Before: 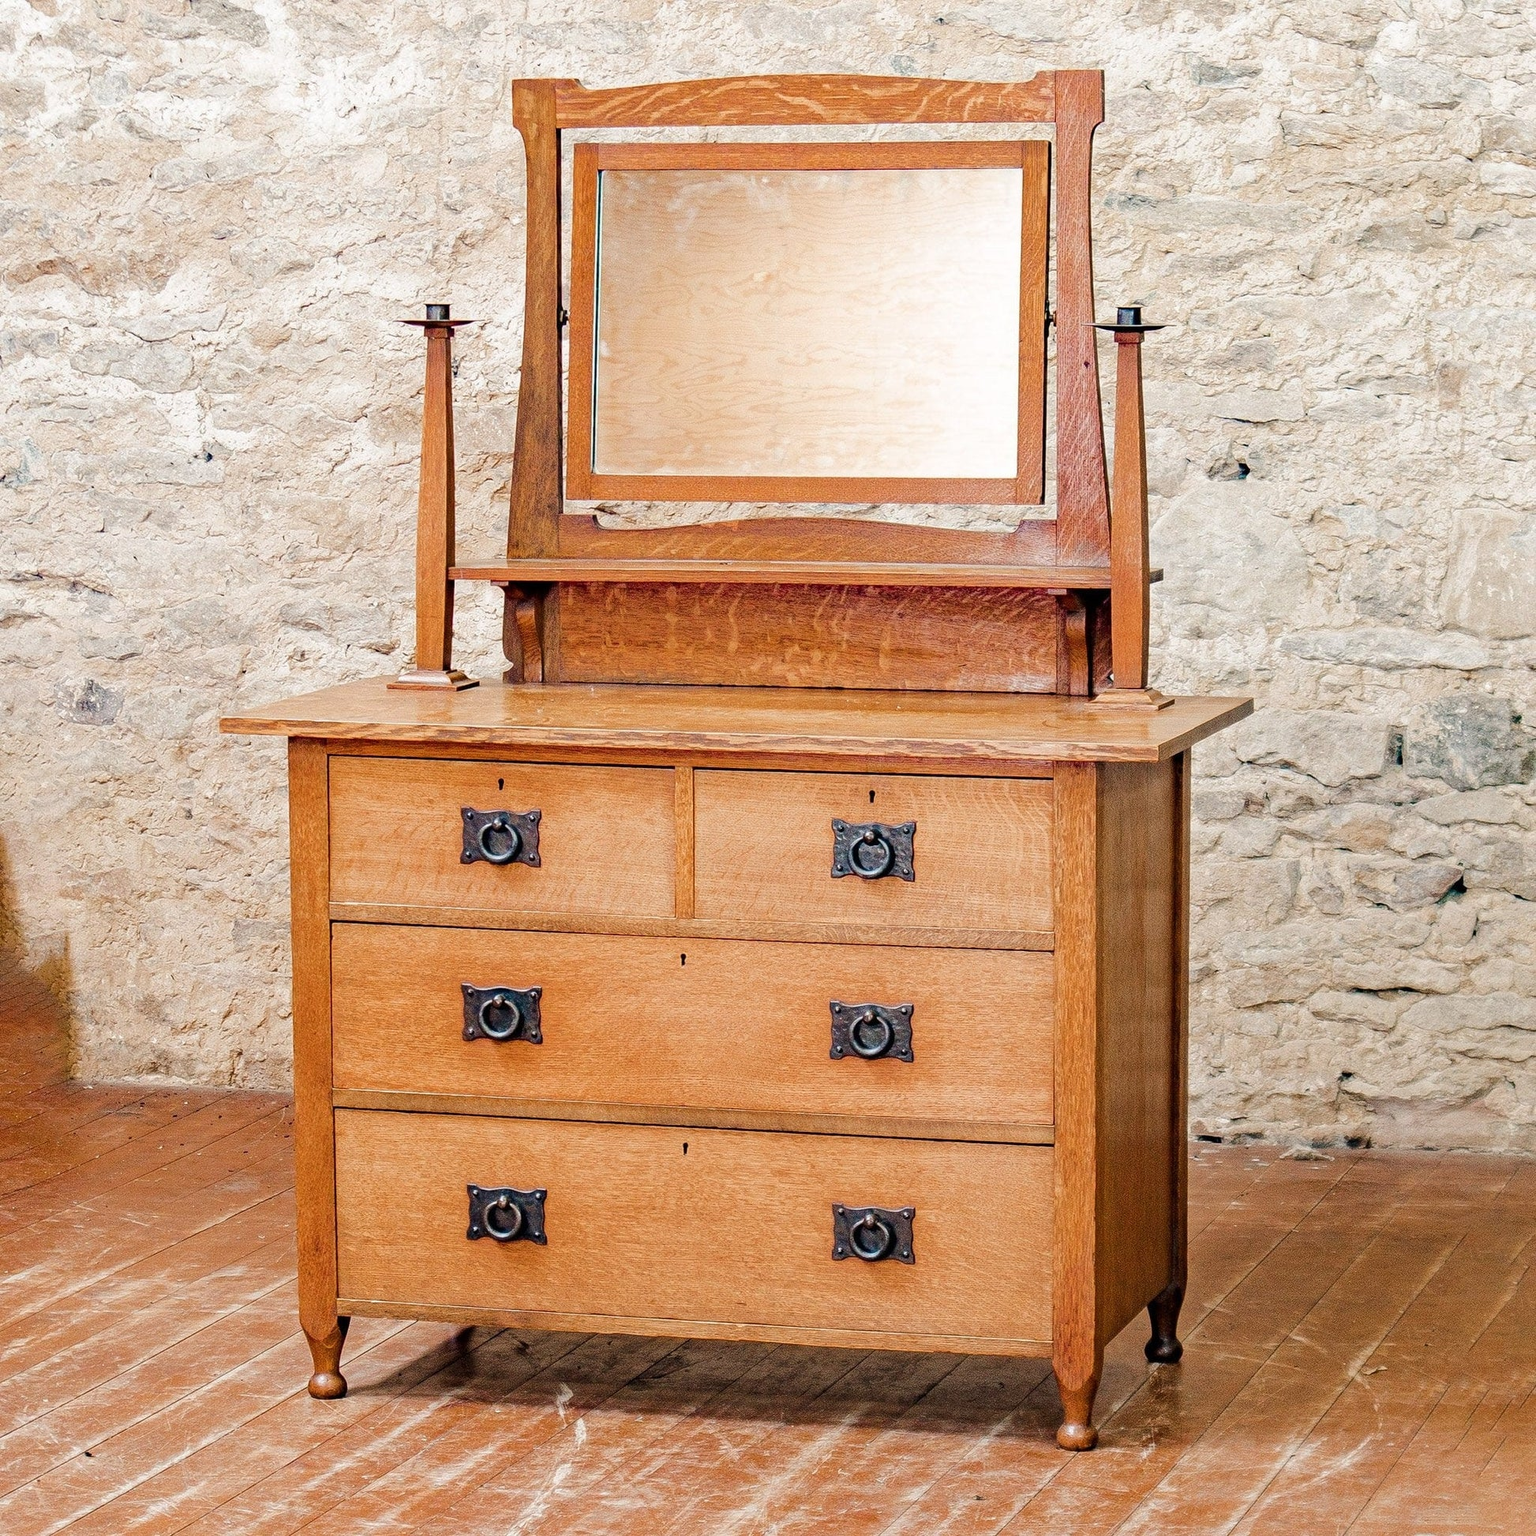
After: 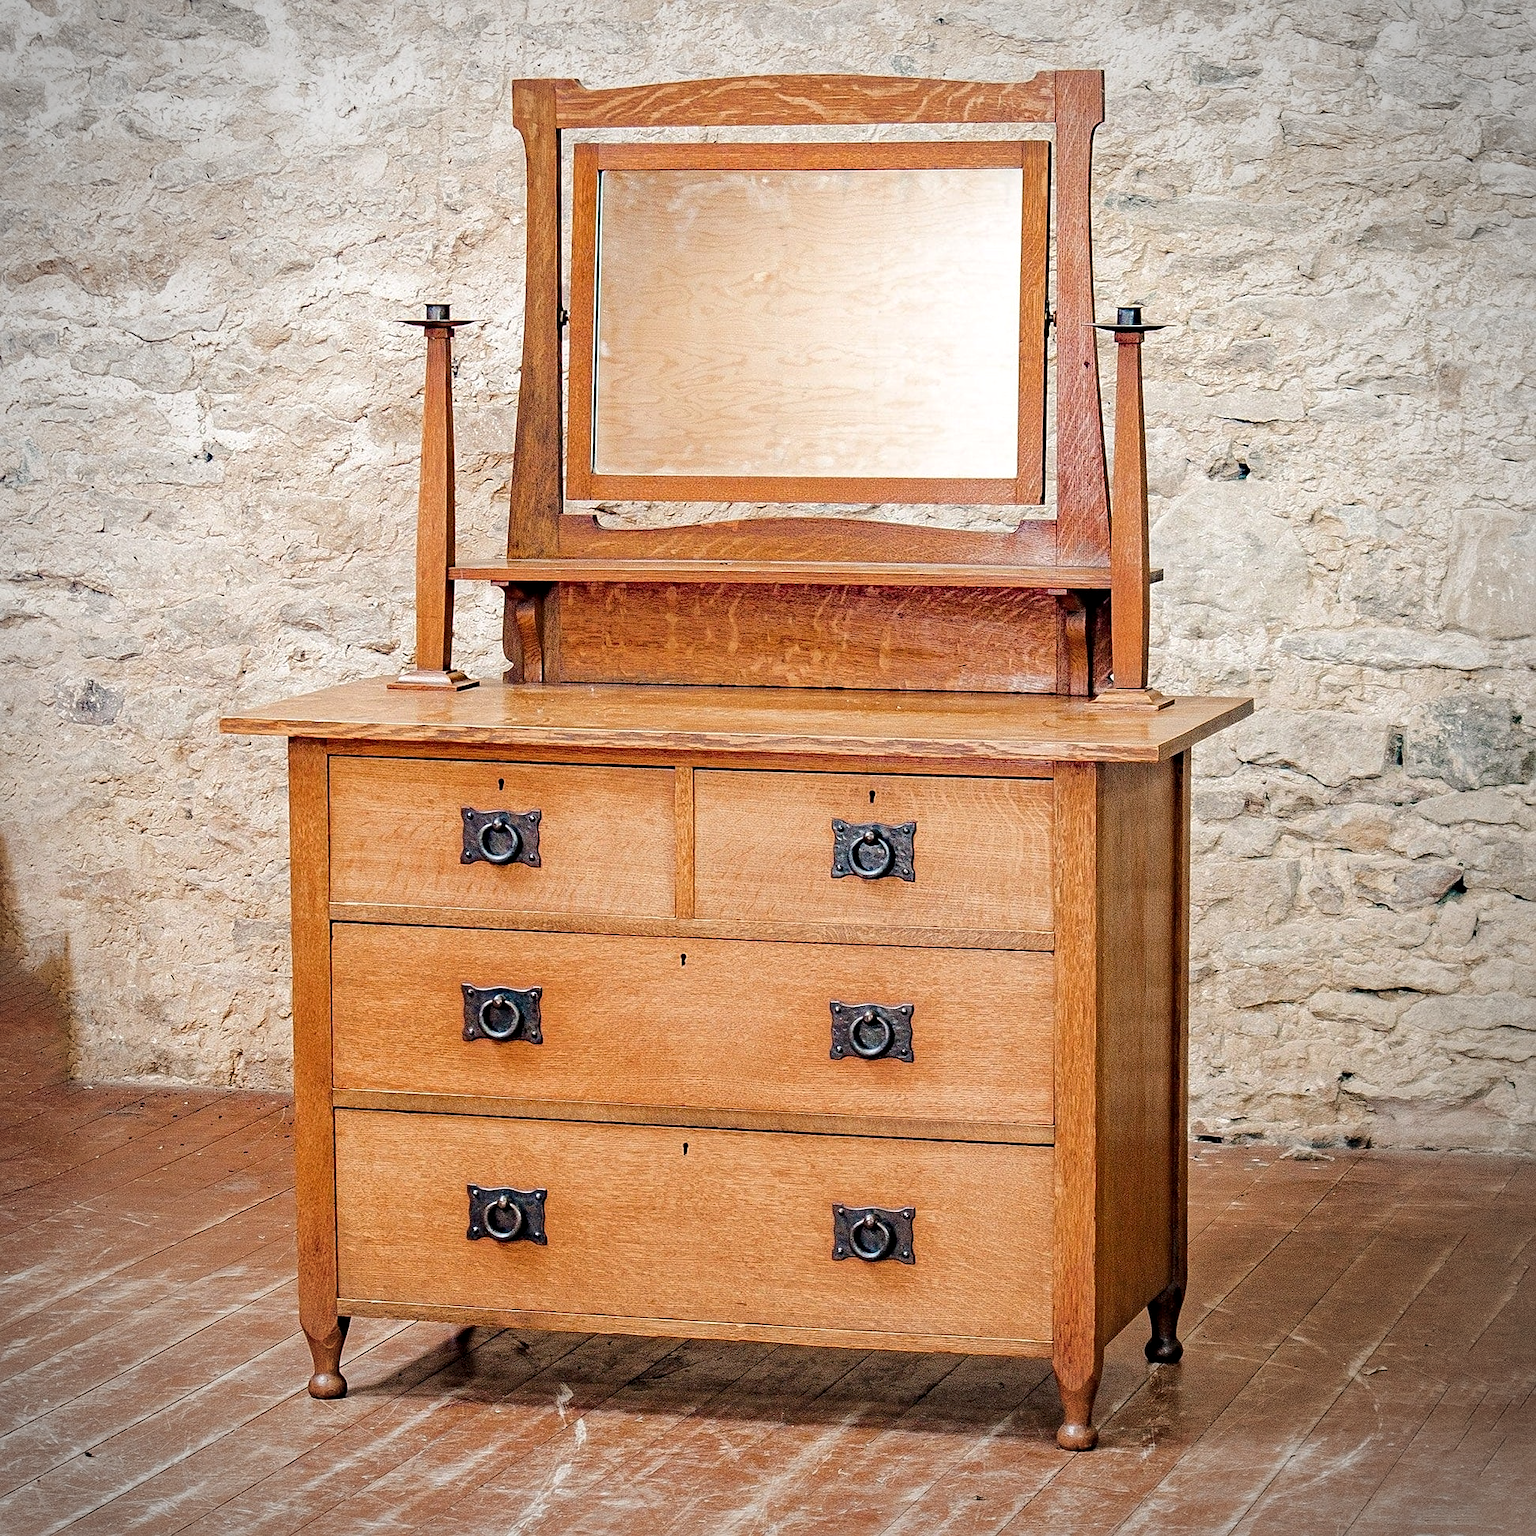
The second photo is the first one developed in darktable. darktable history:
sharpen: radius 1.864, amount 0.398, threshold 1.271
vignetting: automatic ratio true
local contrast: highlights 100%, shadows 100%, detail 120%, midtone range 0.2
